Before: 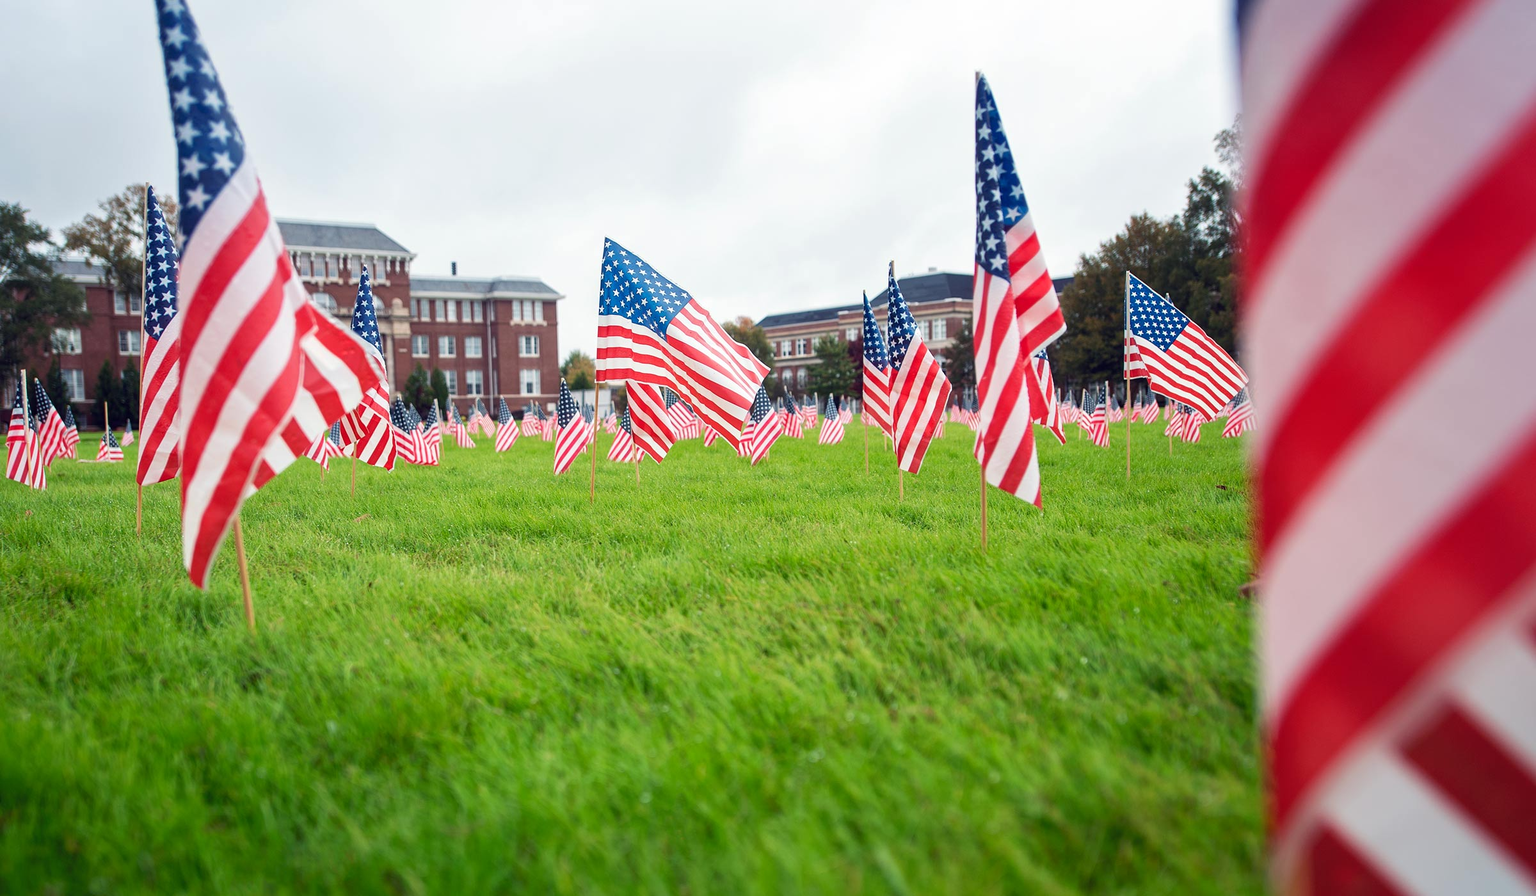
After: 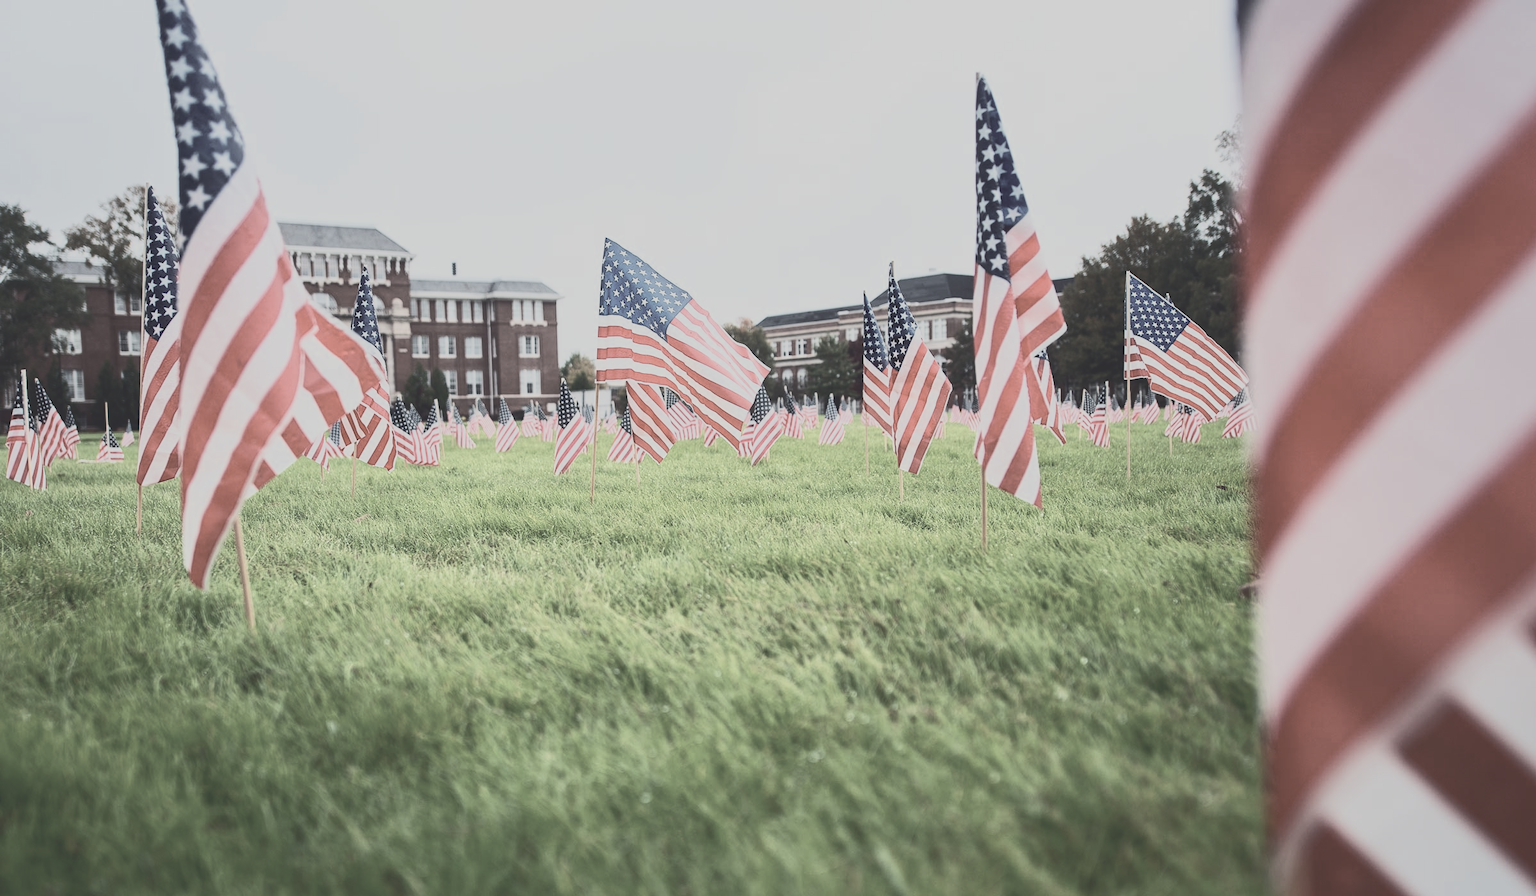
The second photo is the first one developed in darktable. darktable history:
tone equalizer: -8 EV -0.75 EV, -7 EV -0.7 EV, -6 EV -0.6 EV, -5 EV -0.4 EV, -3 EV 0.4 EV, -2 EV 0.6 EV, -1 EV 0.7 EV, +0 EV 0.75 EV, edges refinement/feathering 500, mask exposure compensation -1.57 EV, preserve details no
contrast brightness saturation: contrast -0.28
tone curve: curves: ch0 [(0, 0.148) (0.191, 0.225) (0.39, 0.373) (0.669, 0.716) (0.847, 0.818) (1, 0.839)]
color correction: saturation 0.3
